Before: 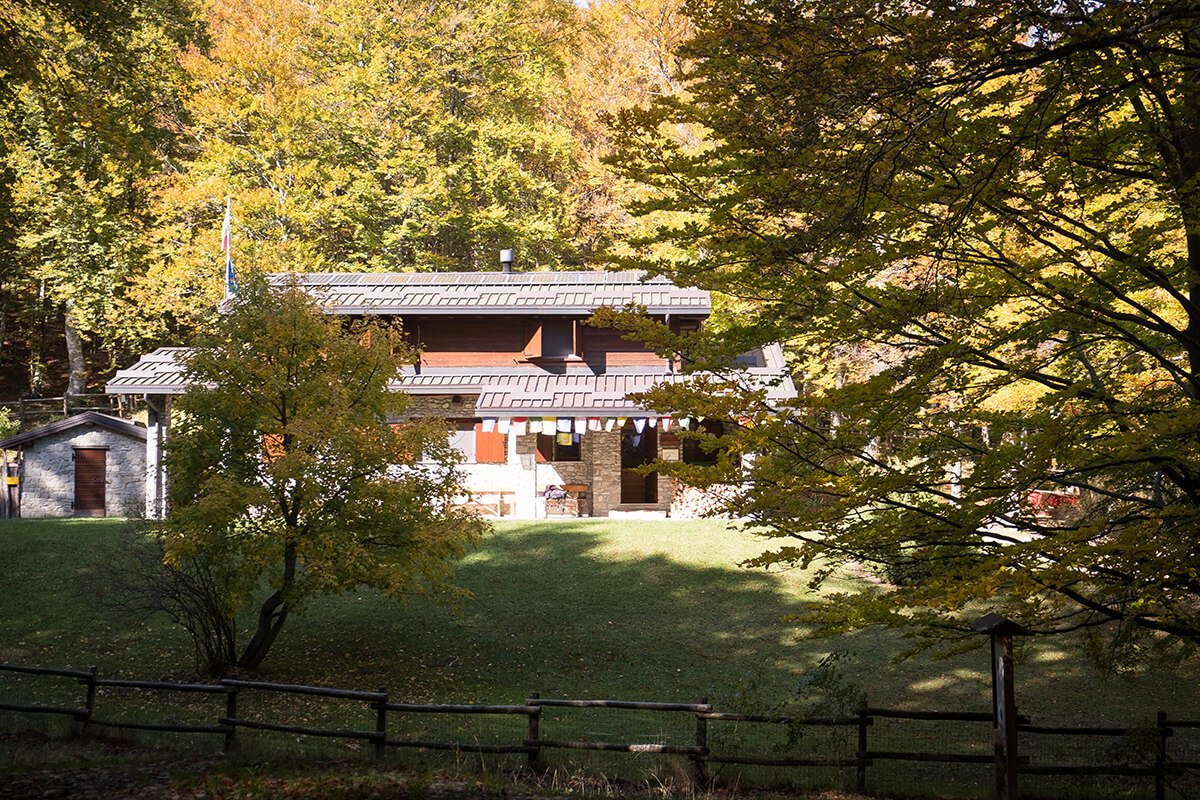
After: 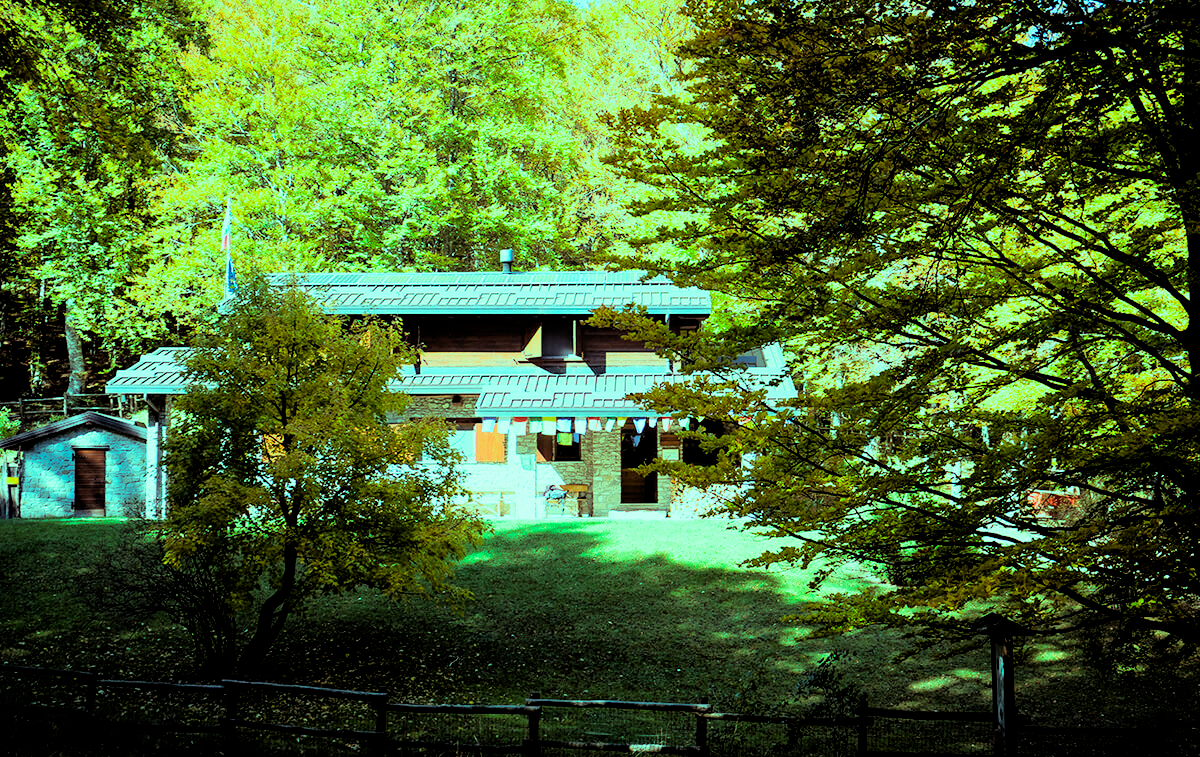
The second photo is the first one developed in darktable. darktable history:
filmic rgb: black relative exposure -3.26 EV, white relative exposure 3.45 EV, threshold 3.04 EV, hardness 2.36, contrast 1.102, enable highlight reconstruction true
color balance rgb: highlights gain › luminance 20.11%, highlights gain › chroma 13.13%, highlights gain › hue 174.87°, perceptual saturation grading › global saturation 19.696%, global vibrance 20%
exposure: exposure 0.496 EV, compensate highlight preservation false
velvia: strength 9.16%
crop and rotate: top 0%, bottom 5.298%
contrast brightness saturation: contrast 0.082, saturation 0.024
